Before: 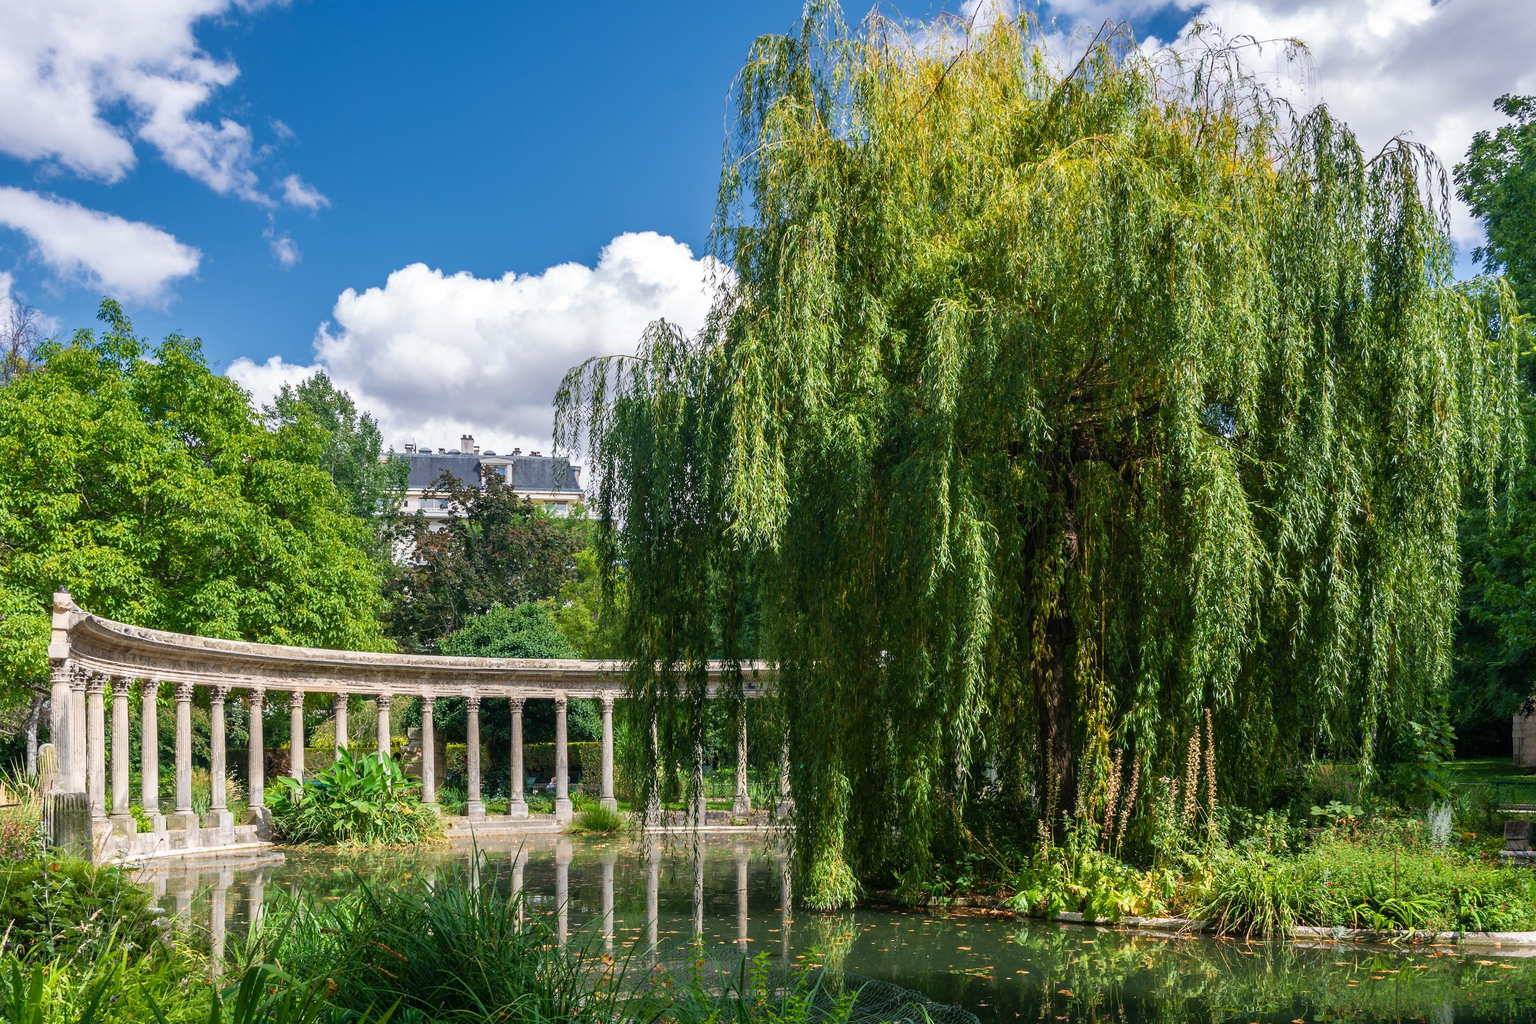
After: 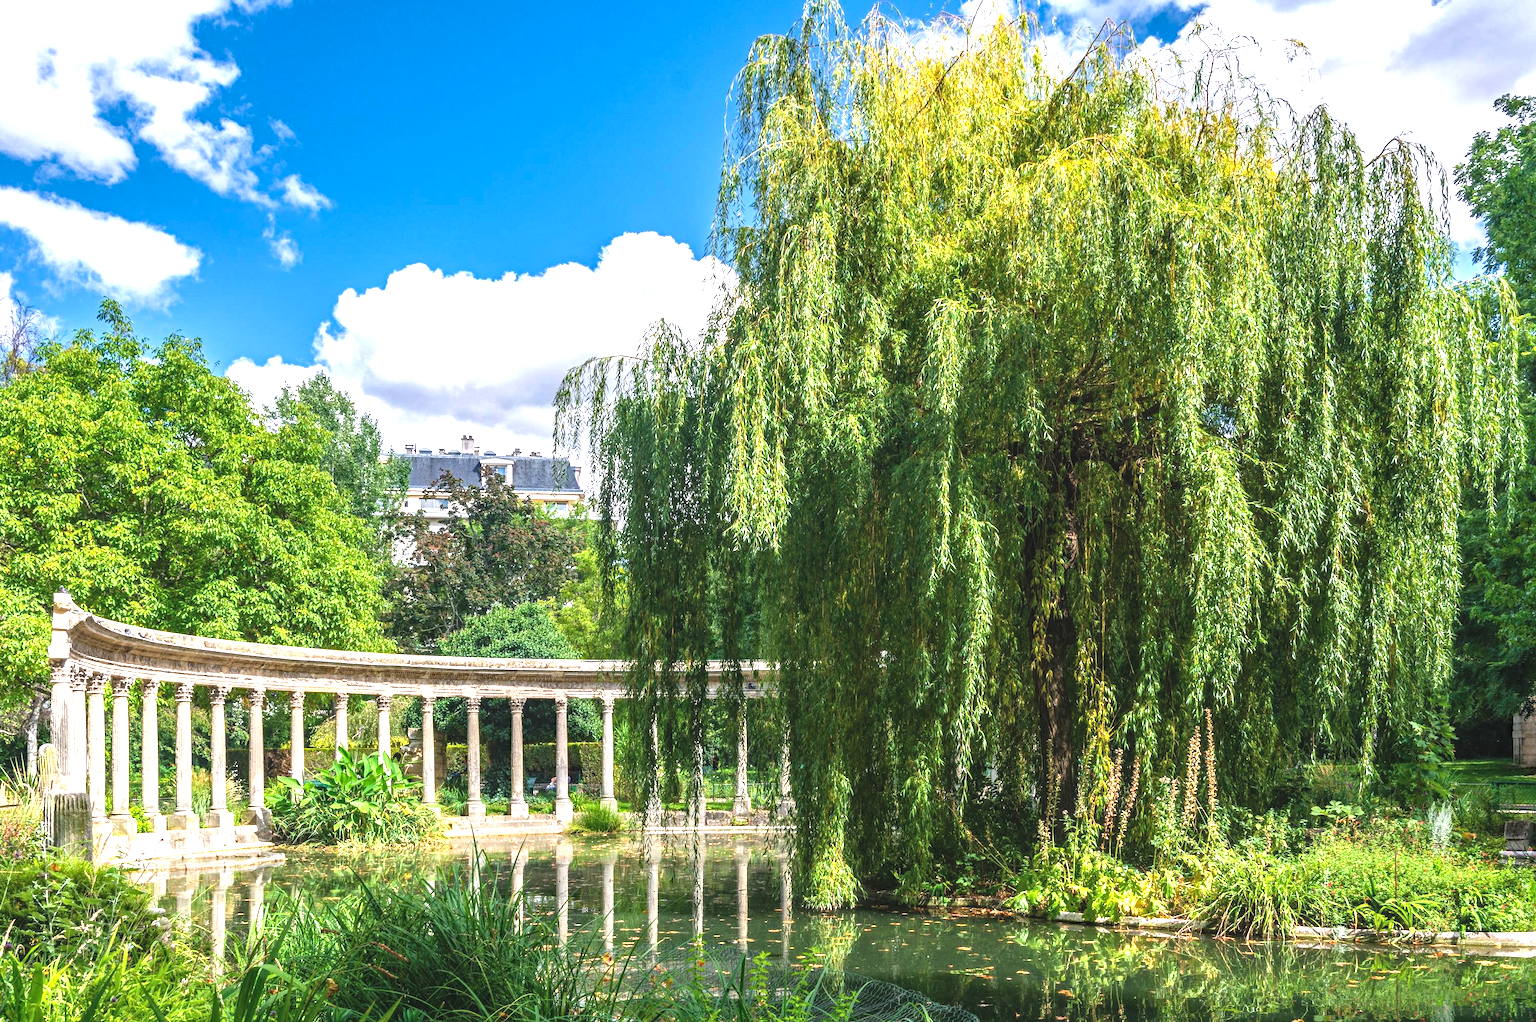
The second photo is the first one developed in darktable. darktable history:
crop: bottom 0.063%
haze removal: strength 0.3, distance 0.252, compatibility mode true, adaptive false
local contrast: on, module defaults
exposure: black level correction -0.005, exposure 1.005 EV, compensate exposure bias true, compensate highlight preservation false
